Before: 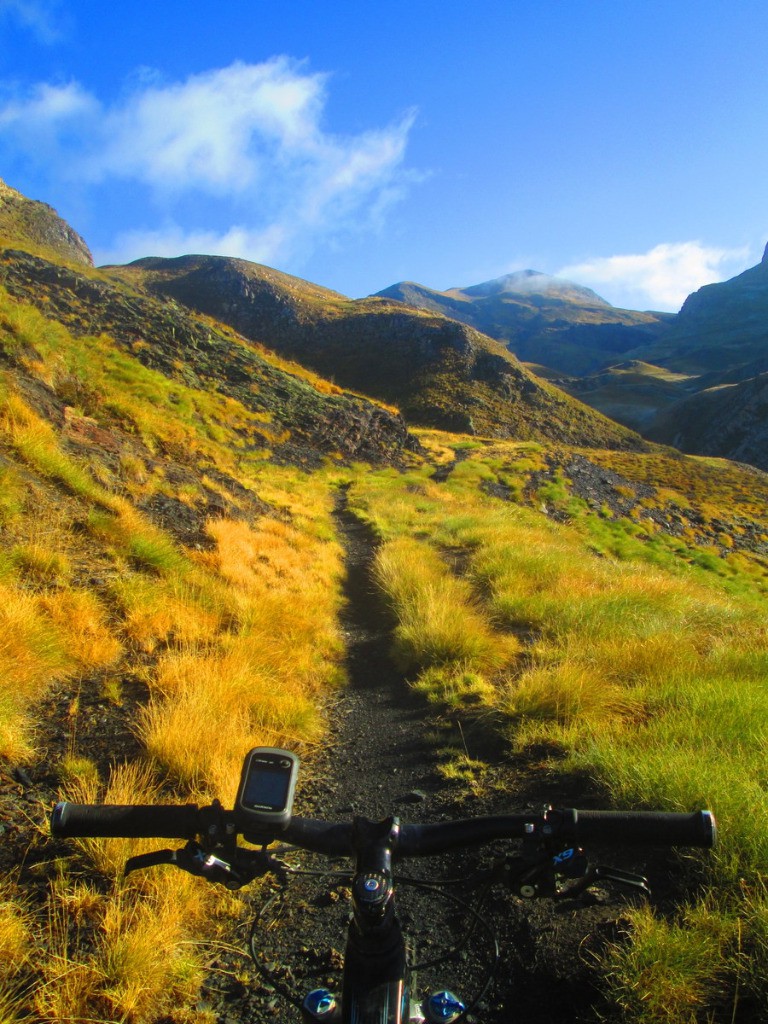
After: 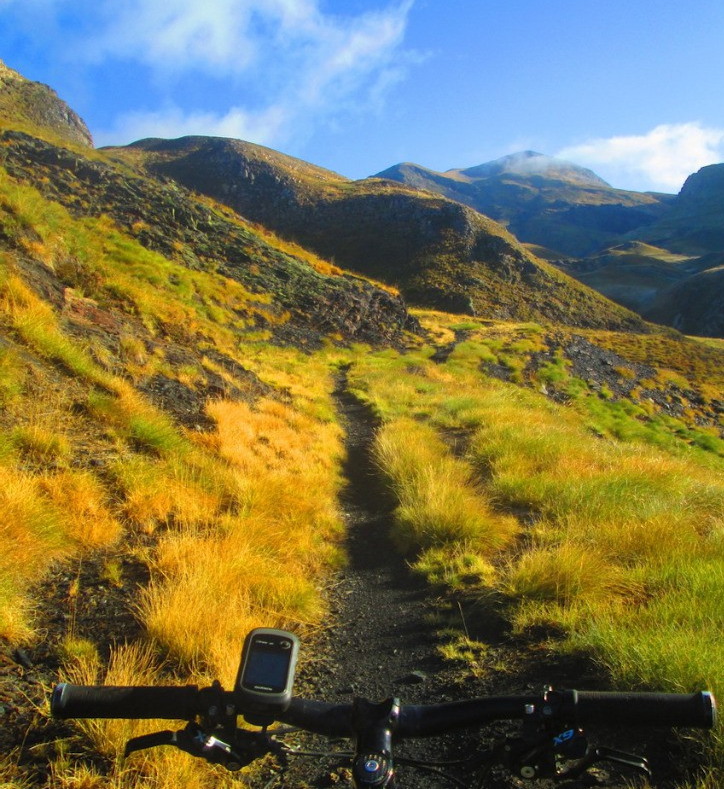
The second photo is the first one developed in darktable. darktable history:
rotate and perspective: automatic cropping original format, crop left 0, crop top 0
crop and rotate: angle 0.03°, top 11.643%, right 5.651%, bottom 11.189%
